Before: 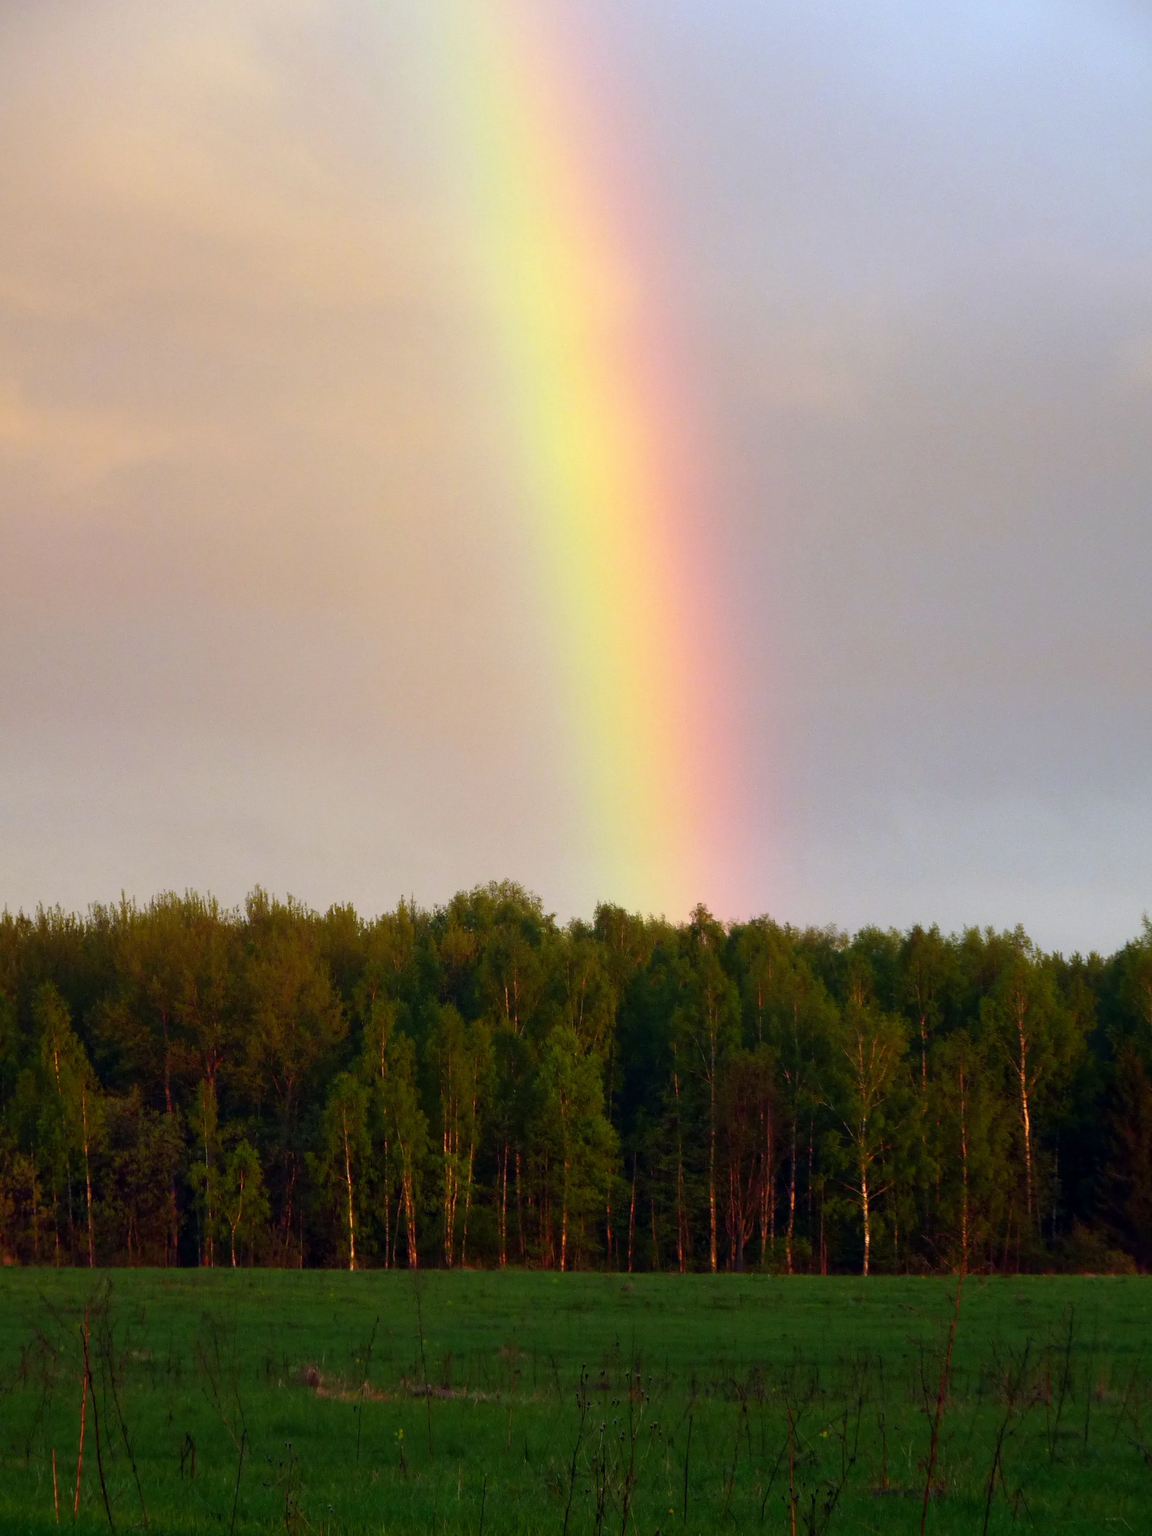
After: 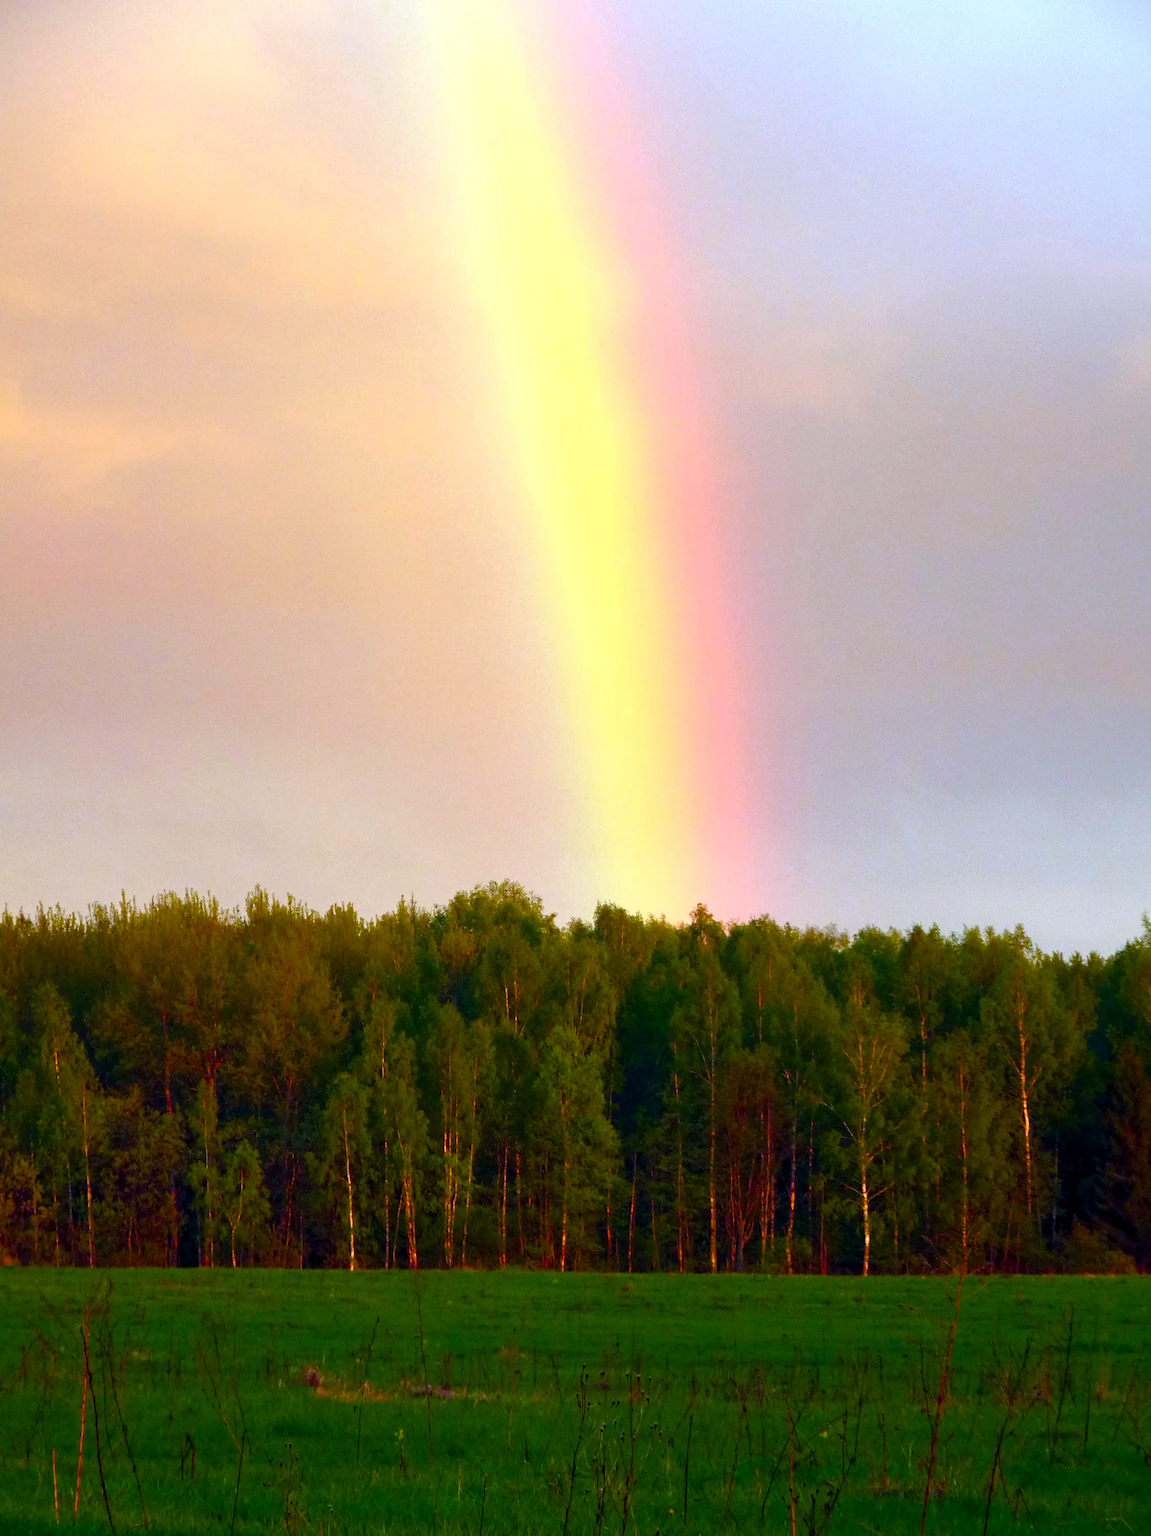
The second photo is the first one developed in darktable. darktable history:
haze removal: strength 0.303, distance 0.248, compatibility mode true, adaptive false
exposure: exposure 0.568 EV, compensate highlight preservation false
color balance rgb: shadows lift › chroma 1.039%, shadows lift › hue 241.06°, perceptual saturation grading › global saturation 24.244%, perceptual saturation grading › highlights -23.458%, perceptual saturation grading › mid-tones 23.819%, perceptual saturation grading › shadows 41.019%, perceptual brilliance grading › global brilliance 2.307%, perceptual brilliance grading › highlights -3.824%
